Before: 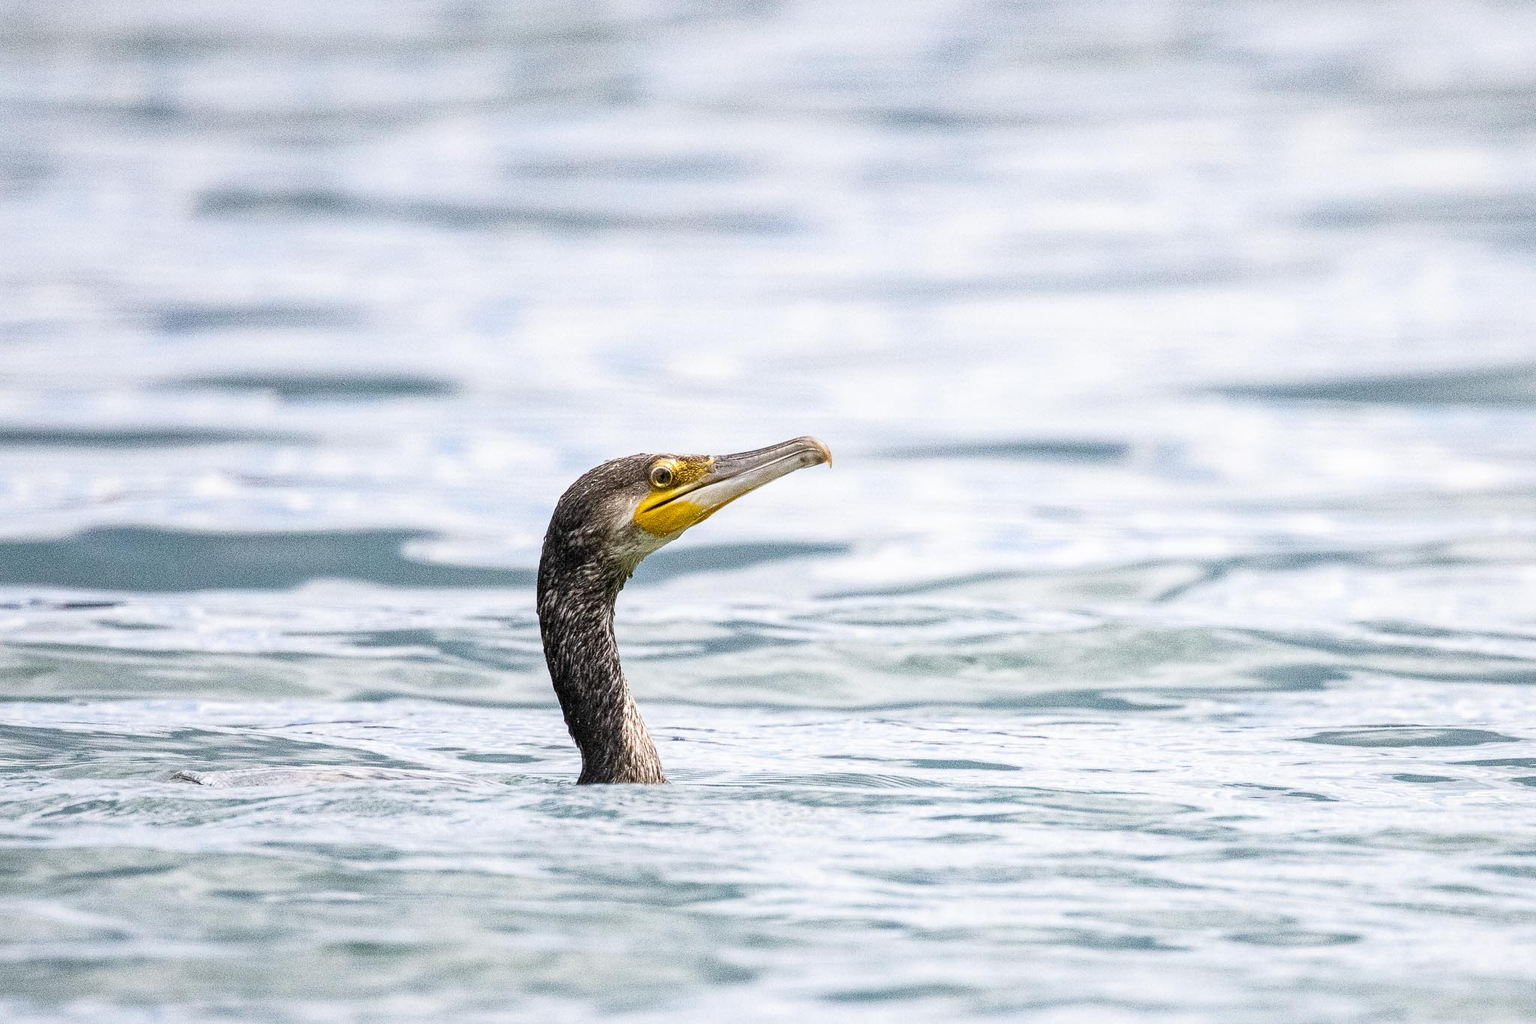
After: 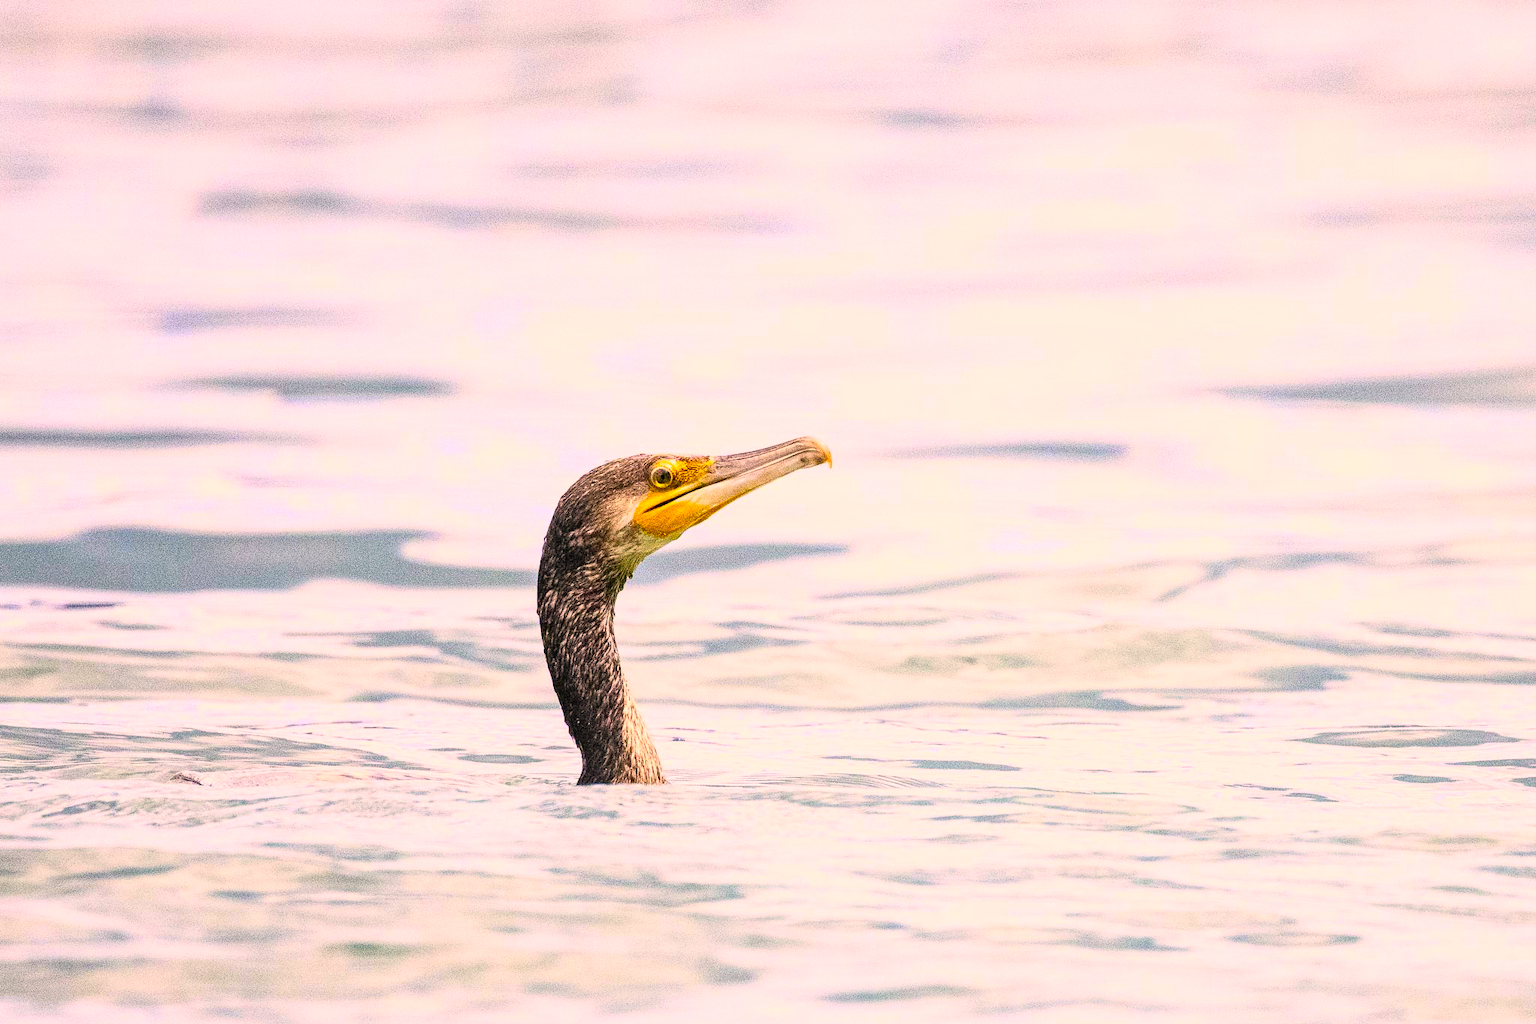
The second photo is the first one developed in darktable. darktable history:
contrast brightness saturation: contrast 0.201, brightness 0.204, saturation 0.82
color correction: highlights a* 17.57, highlights b* 19.05
